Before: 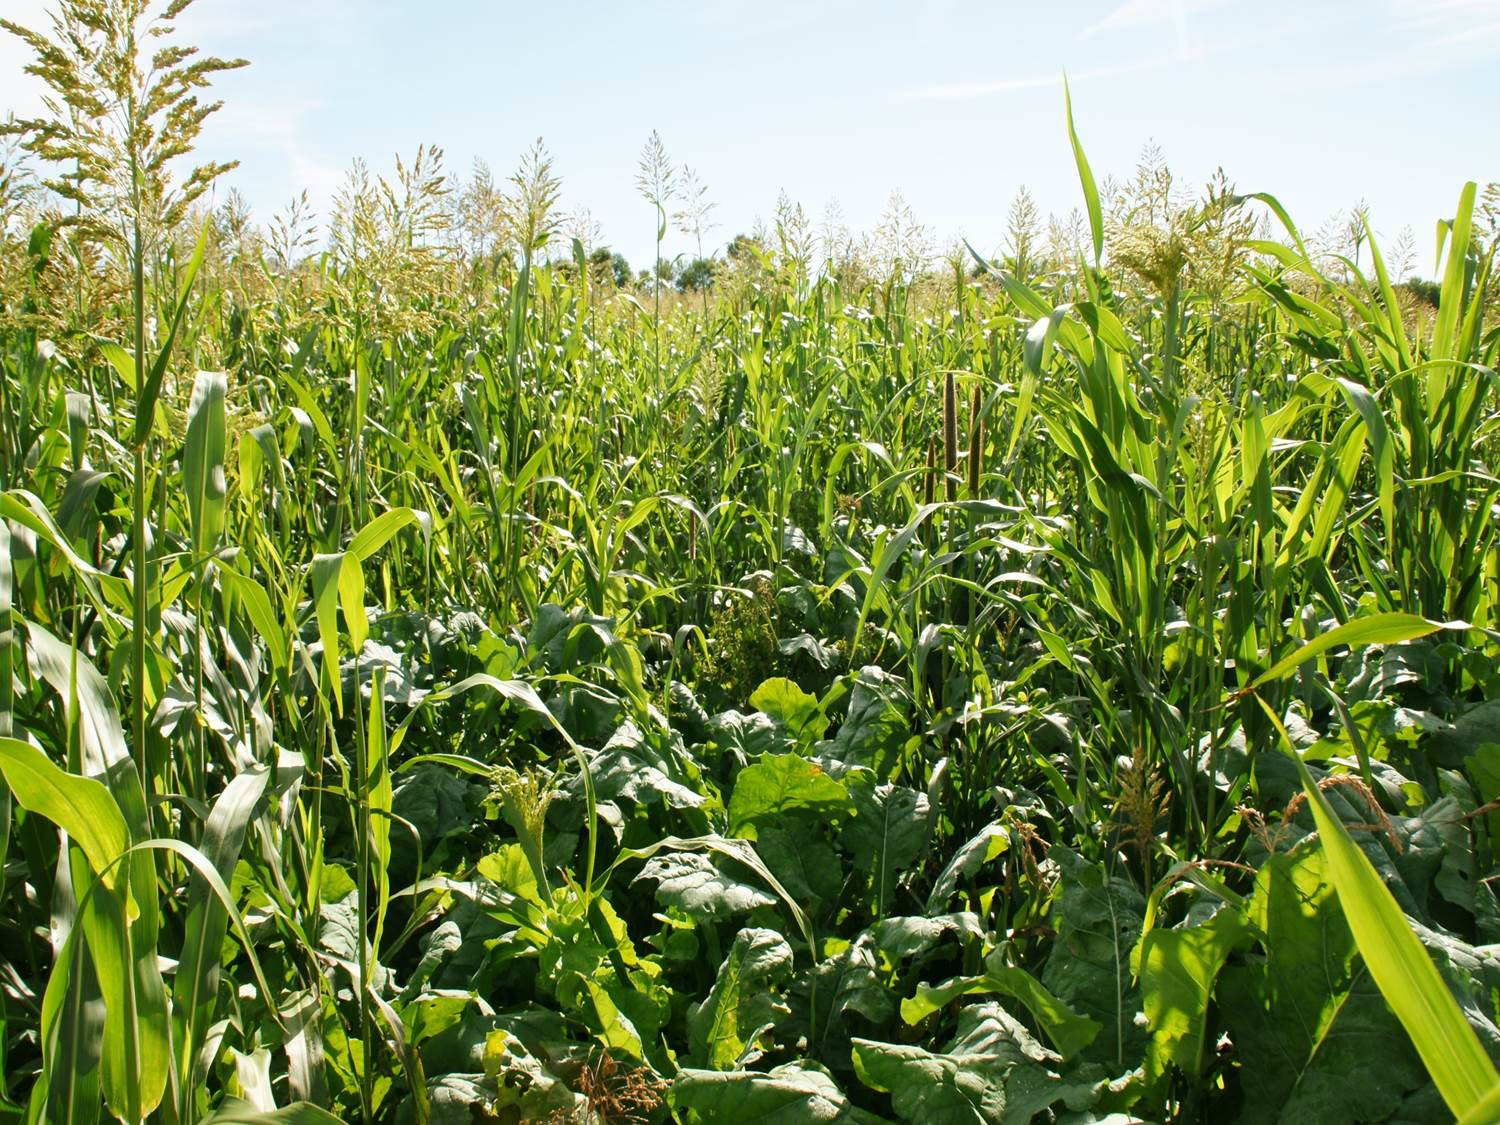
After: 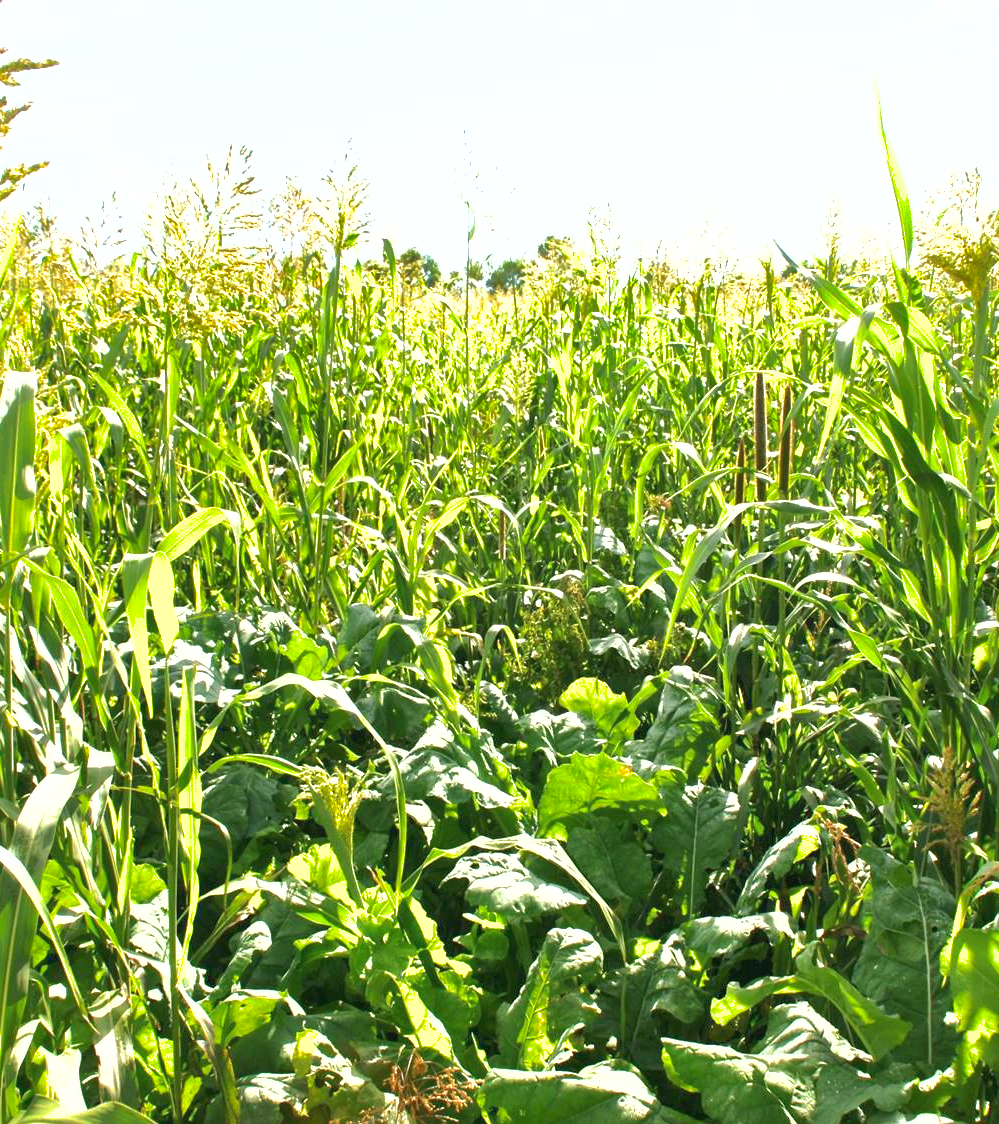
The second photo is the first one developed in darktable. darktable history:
crop and rotate: left 12.673%, right 20.66%
exposure: black level correction 0, exposure 1.1 EV, compensate exposure bias true, compensate highlight preservation false
shadows and highlights: on, module defaults
